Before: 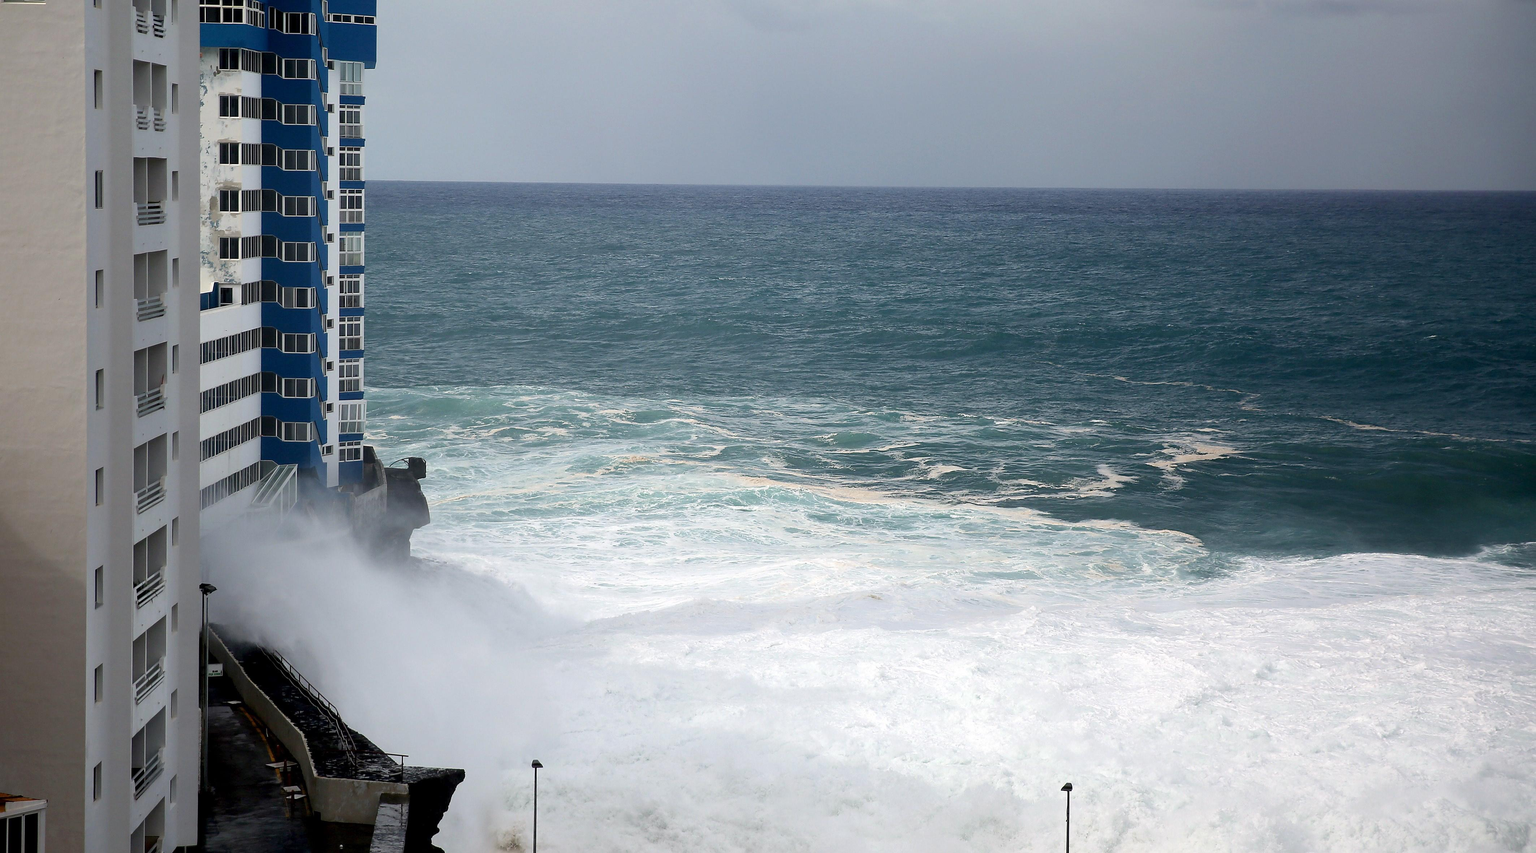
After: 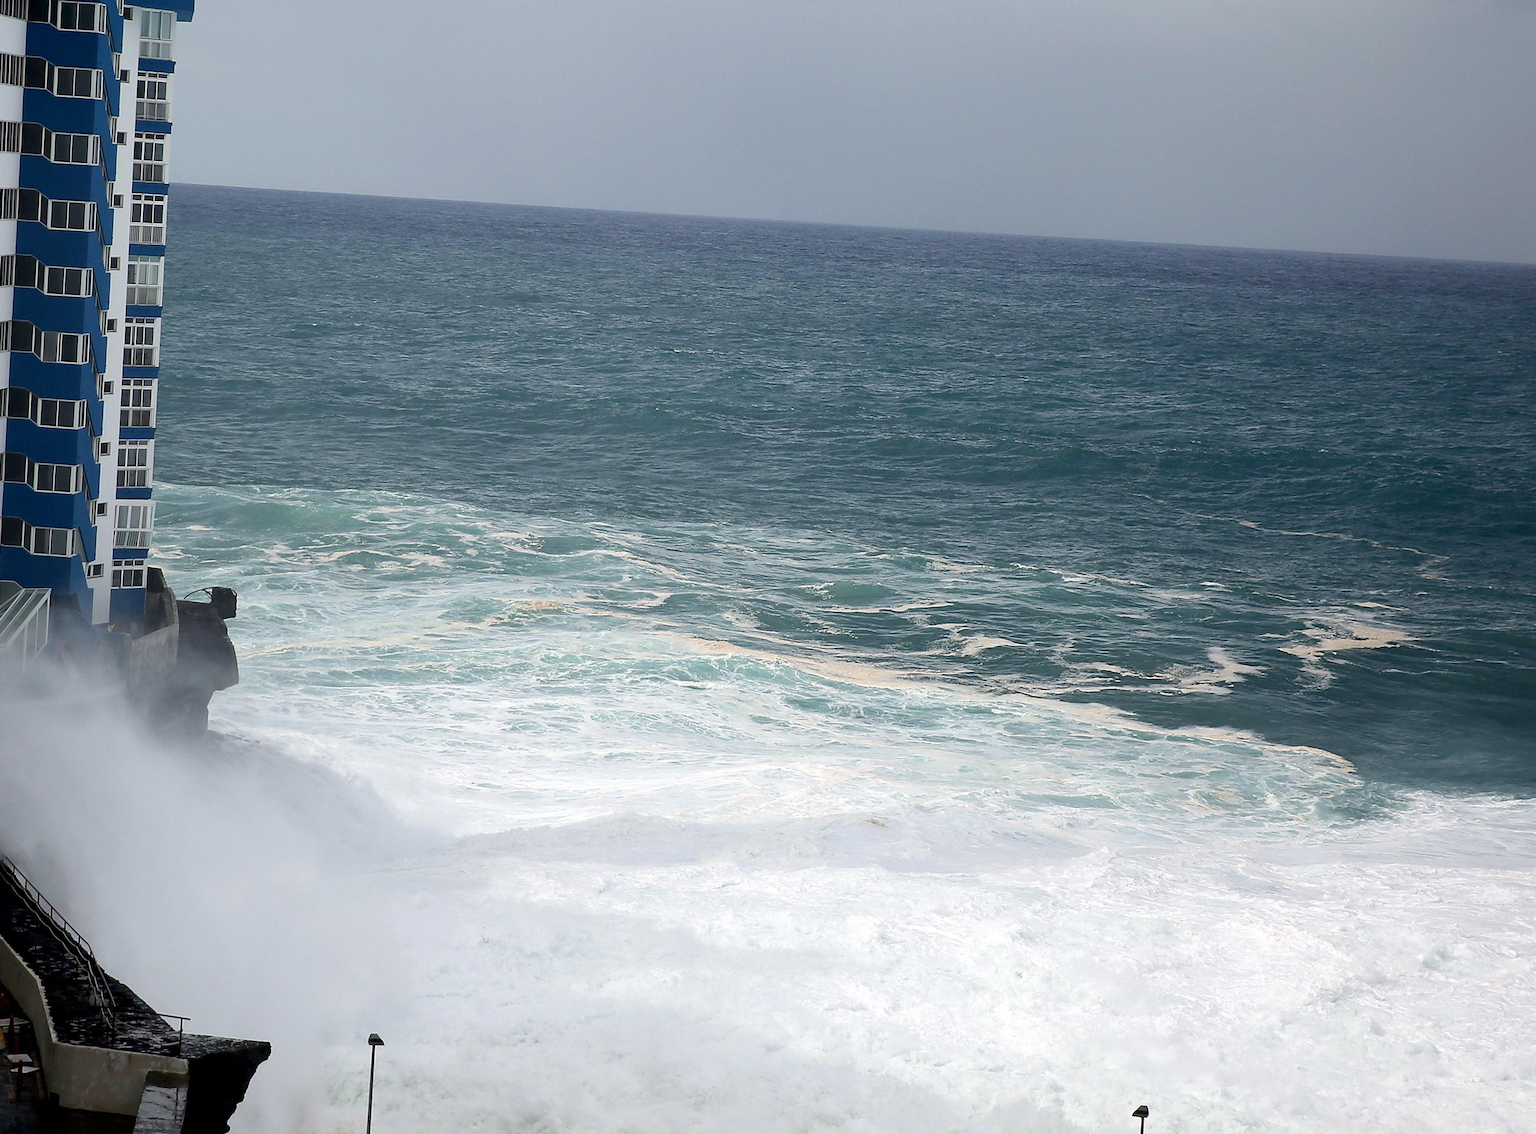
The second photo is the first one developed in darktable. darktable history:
crop and rotate: angle -2.86°, left 14.103%, top 0.017%, right 10.748%, bottom 0.075%
